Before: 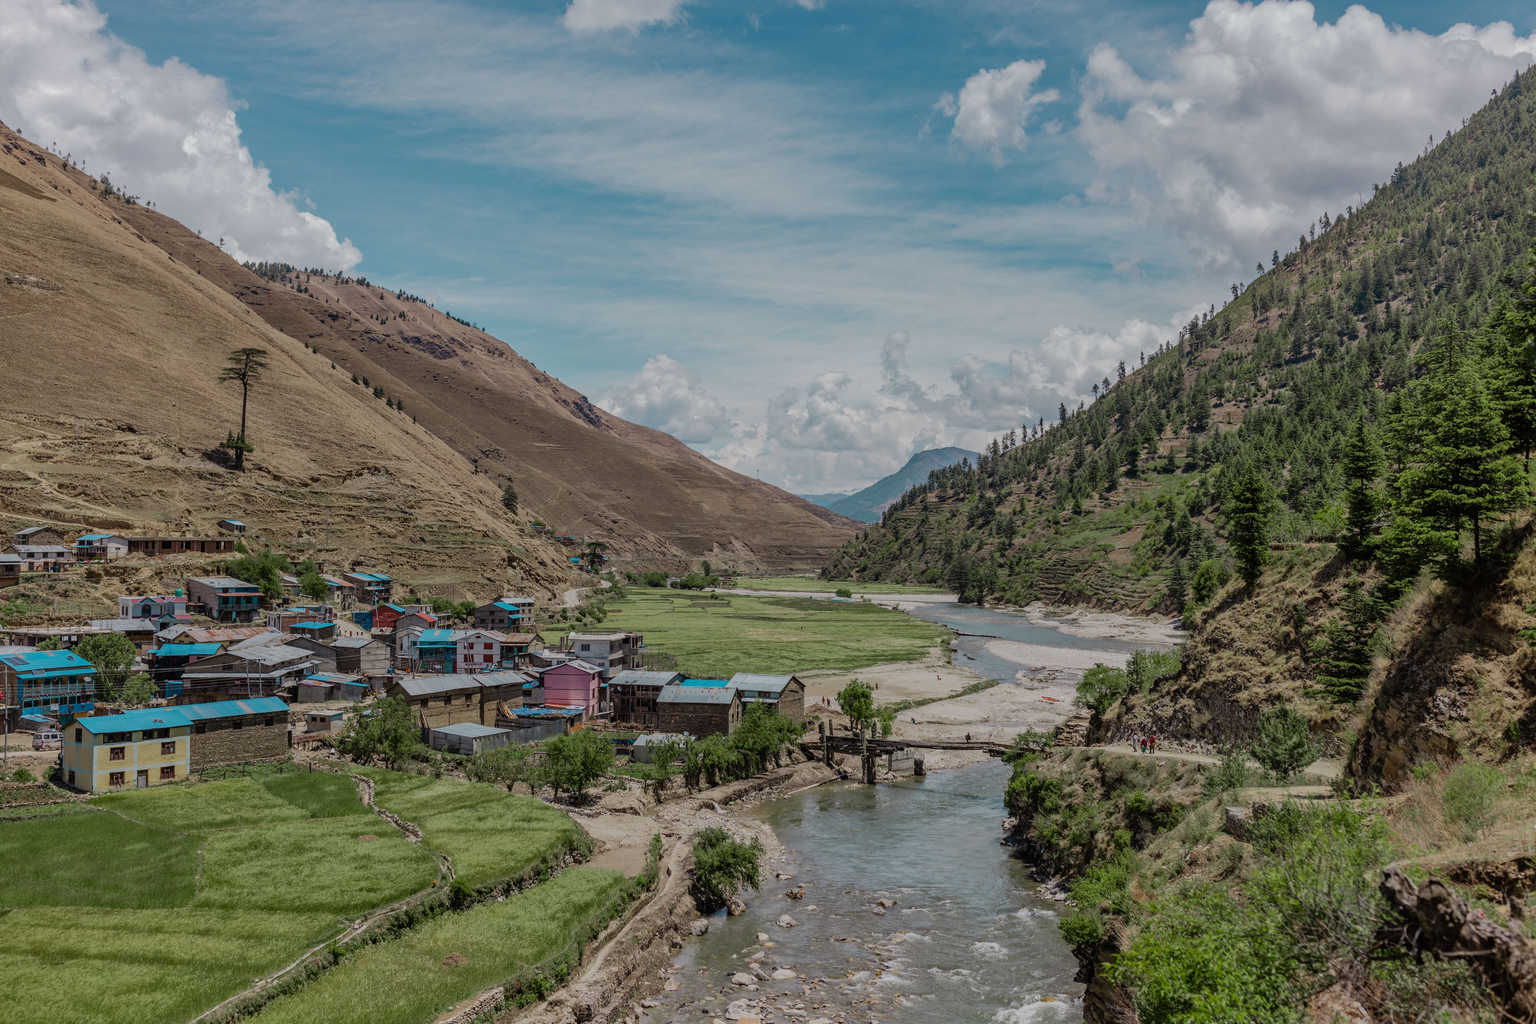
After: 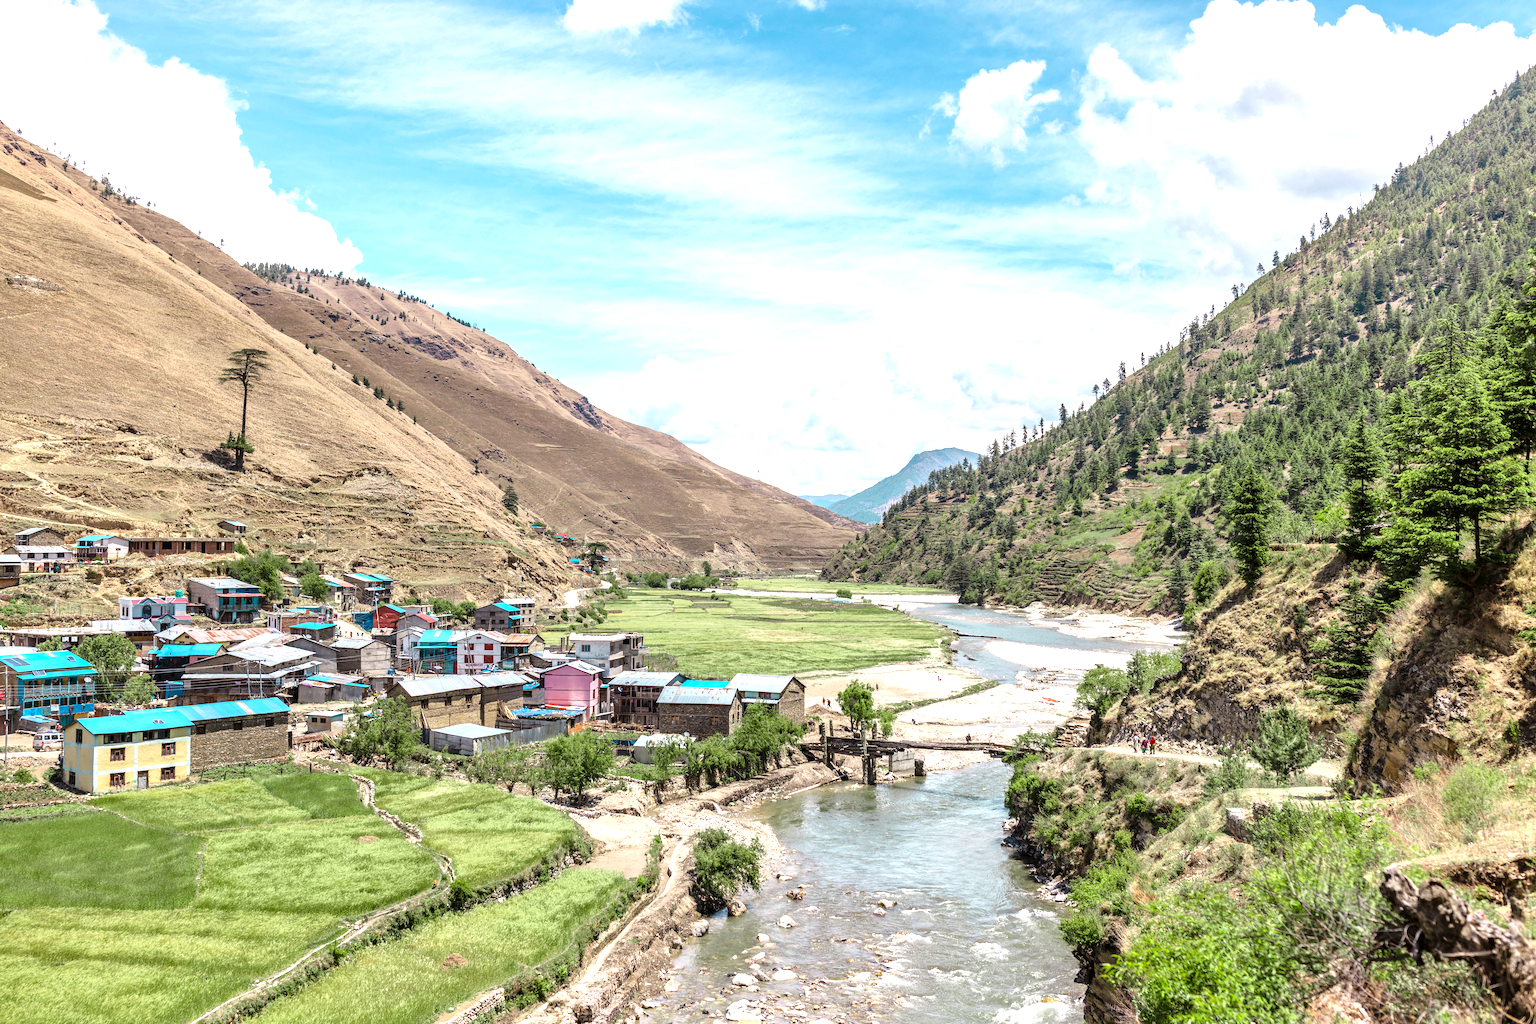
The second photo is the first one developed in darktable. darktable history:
exposure: black level correction 0.001, exposure 1.735 EV, compensate highlight preservation false
